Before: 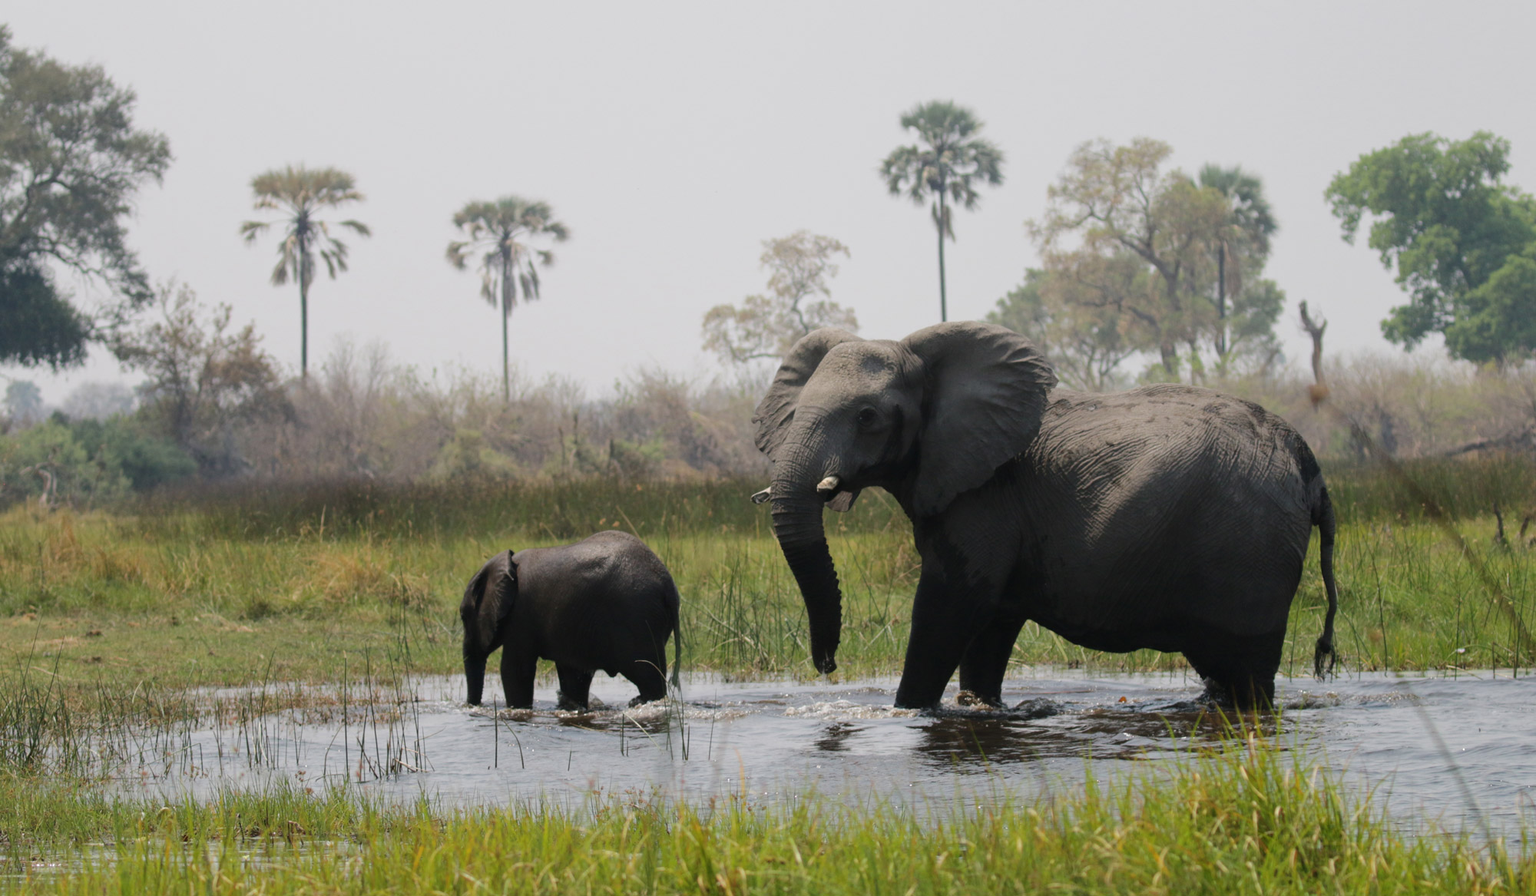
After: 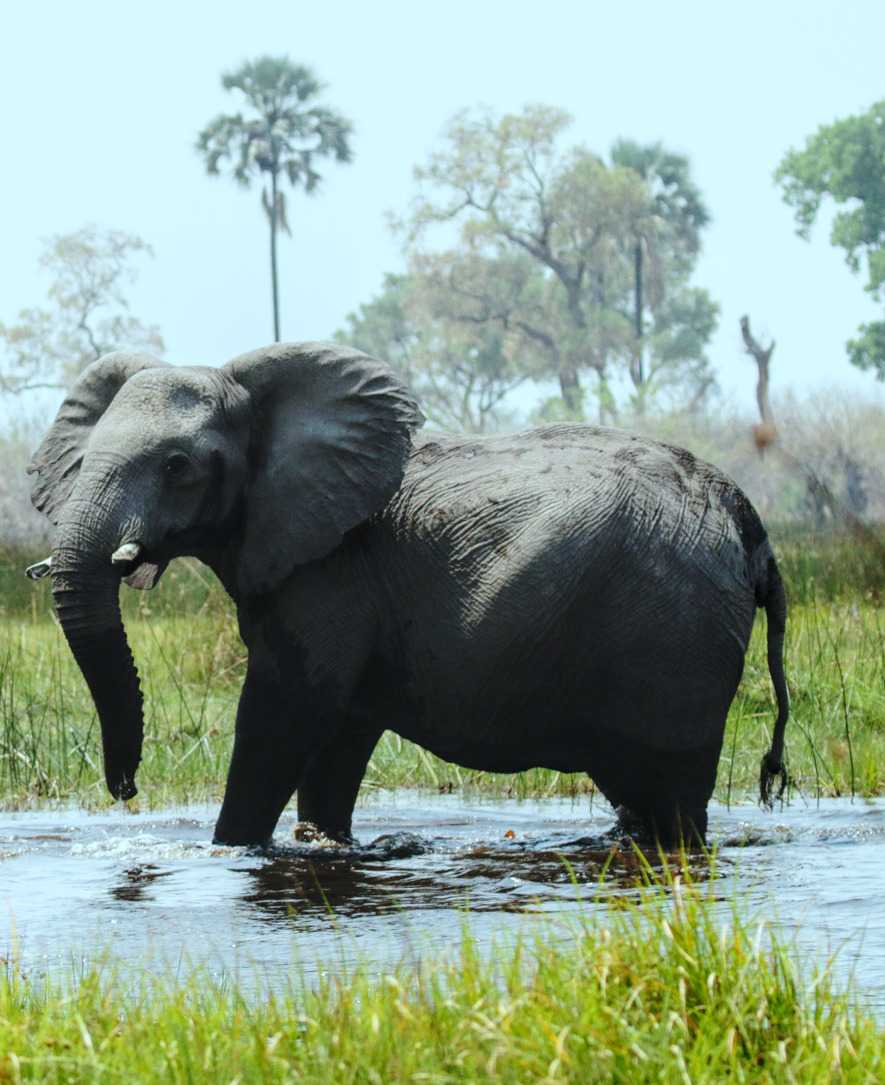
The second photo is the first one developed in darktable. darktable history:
base curve: curves: ch0 [(0, 0) (0.028, 0.03) (0.121, 0.232) (0.46, 0.748) (0.859, 0.968) (1, 1)], preserve colors none
color correction: highlights a* -10.04, highlights b* -10.37
crop: left 47.628%, top 6.643%, right 7.874%
local contrast: on, module defaults
